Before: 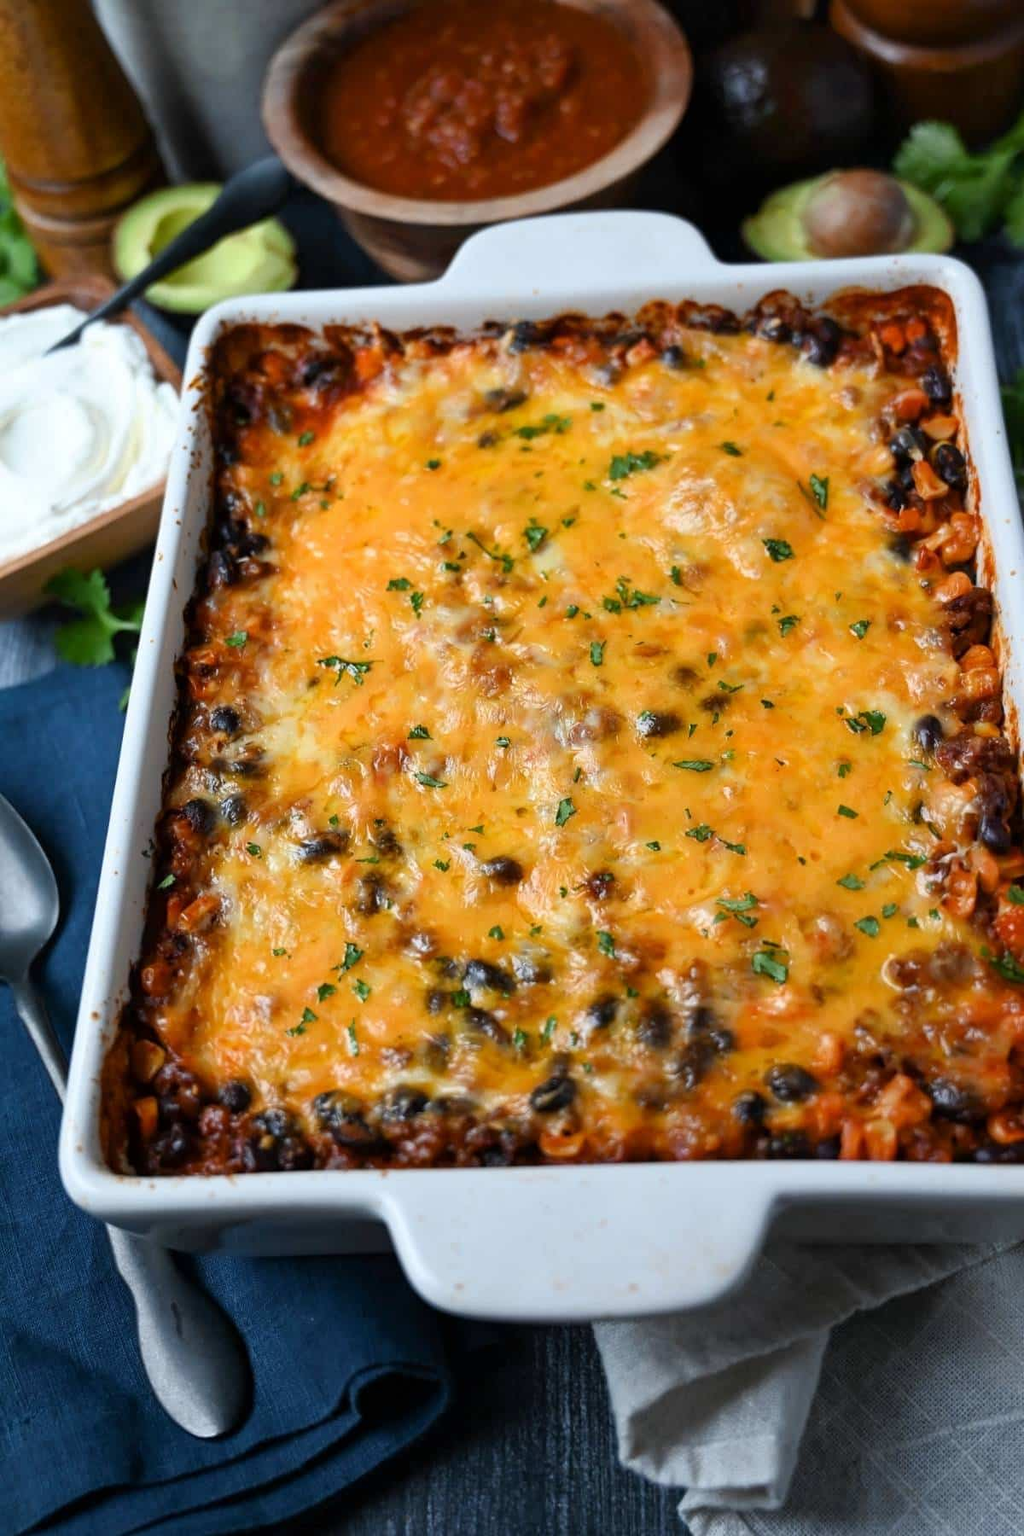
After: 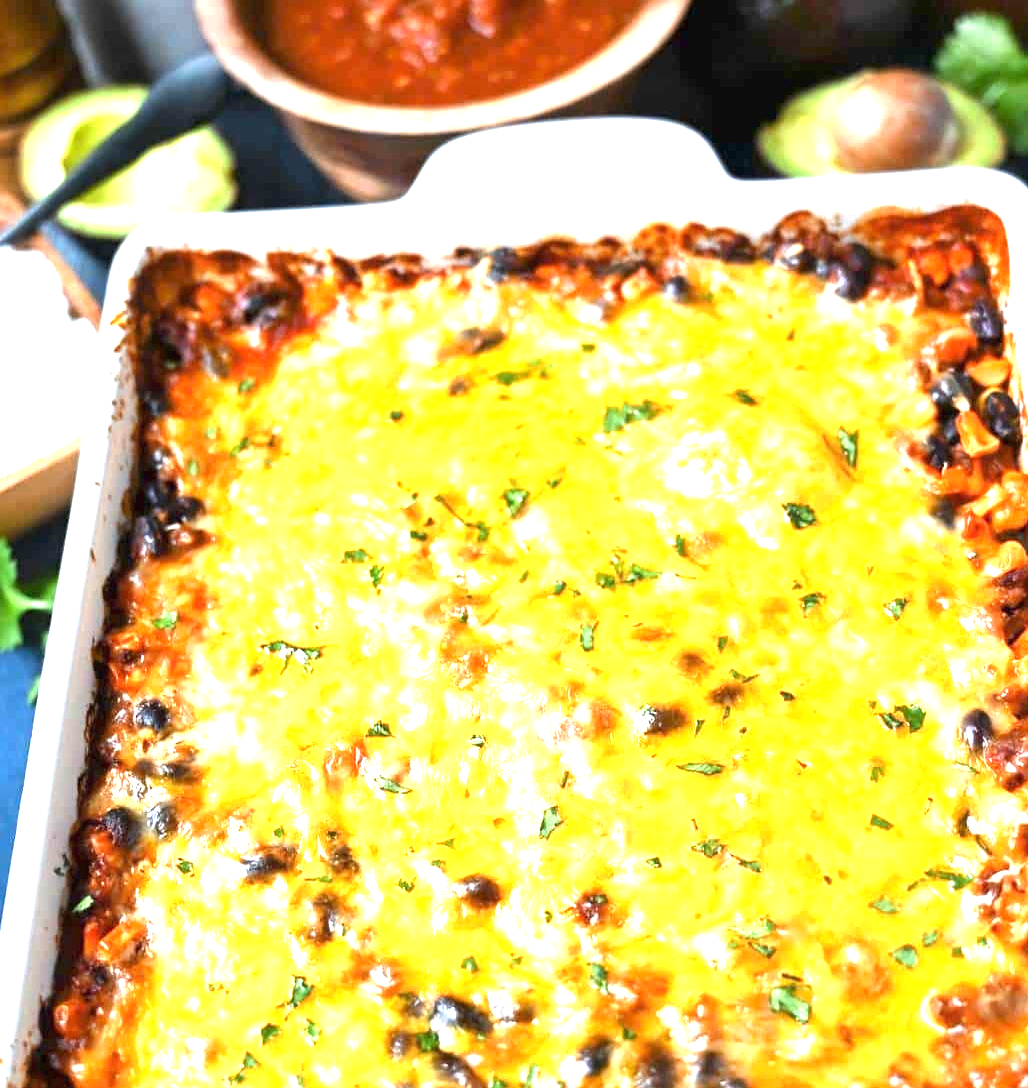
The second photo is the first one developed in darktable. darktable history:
tone equalizer: on, module defaults
exposure: black level correction 0, exposure 2.088 EV, compensate exposure bias true, compensate highlight preservation false
crop and rotate: left 9.345%, top 7.22%, right 4.982%, bottom 32.331%
